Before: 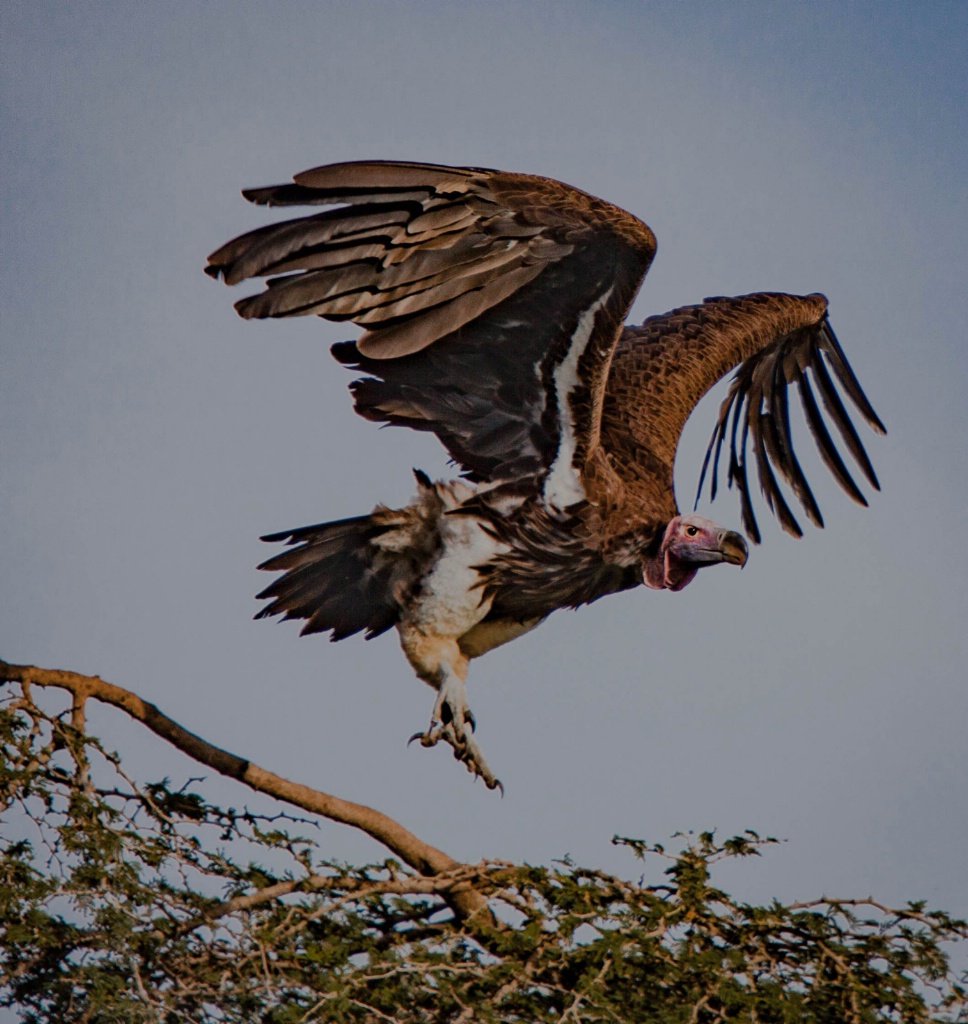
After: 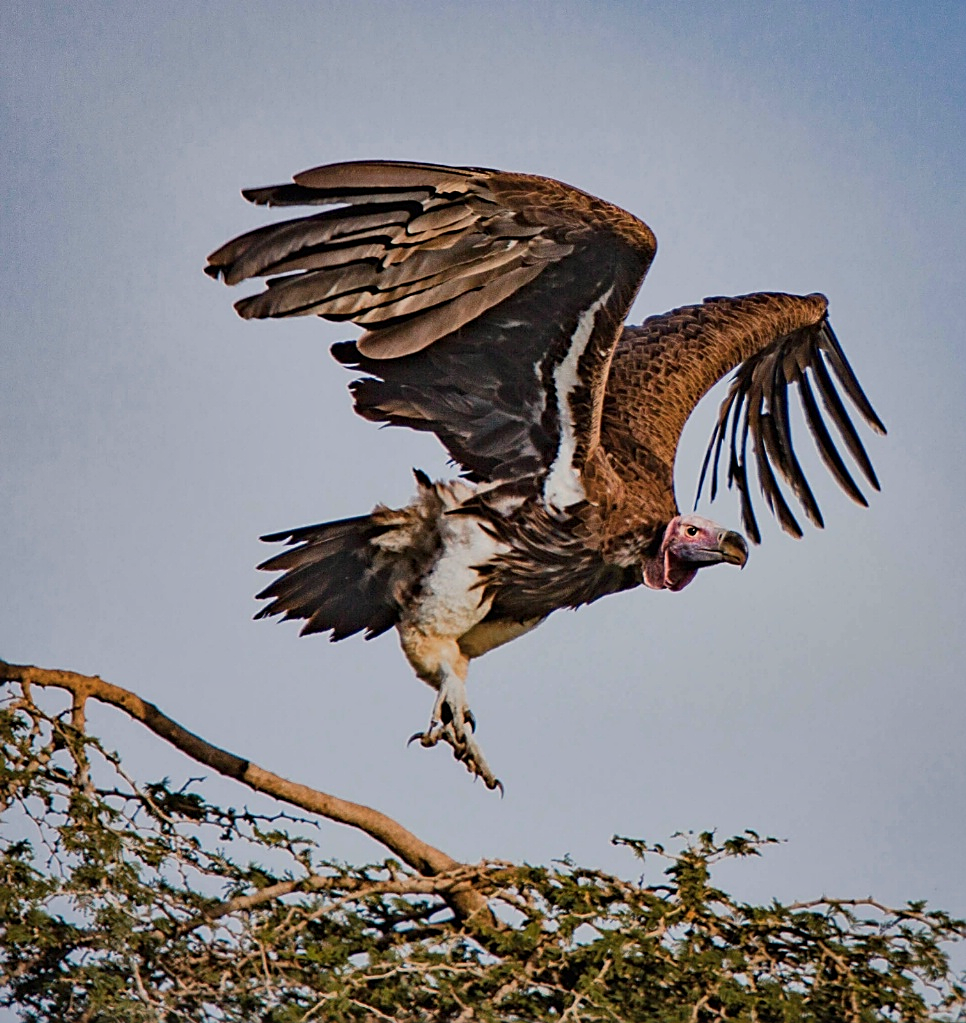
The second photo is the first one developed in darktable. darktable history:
sharpen: on, module defaults
exposure: black level correction 0, exposure 0.69 EV, compensate highlight preservation false
crop and rotate: left 0.179%, bottom 0.013%
shadows and highlights: low approximation 0.01, soften with gaussian
